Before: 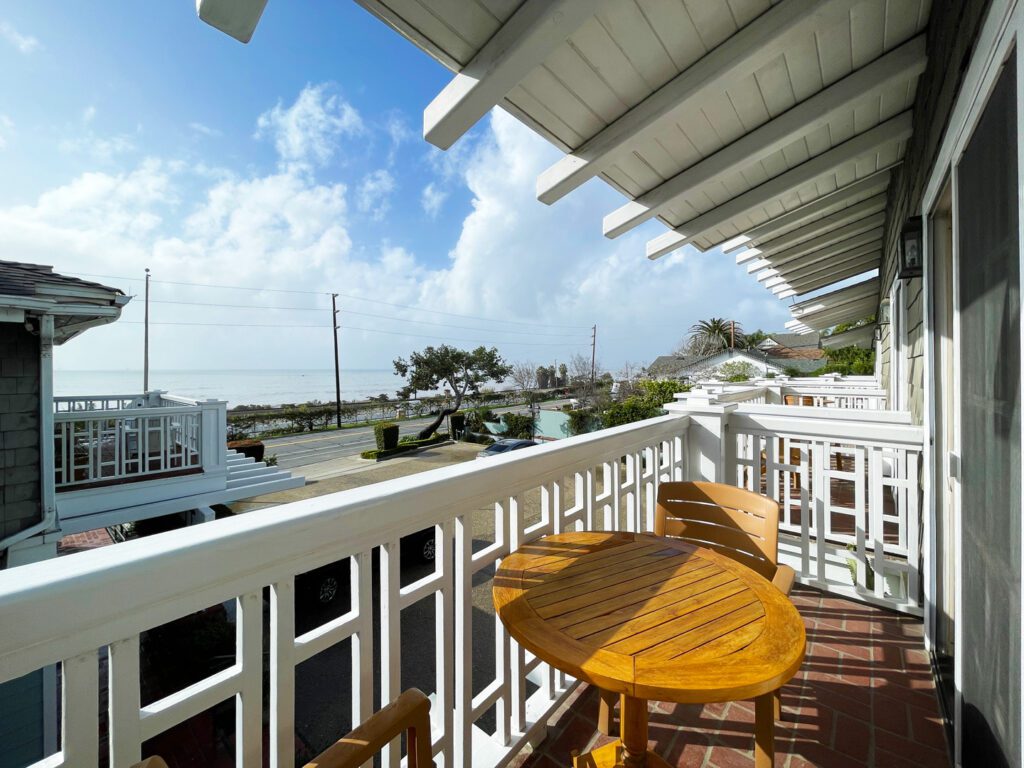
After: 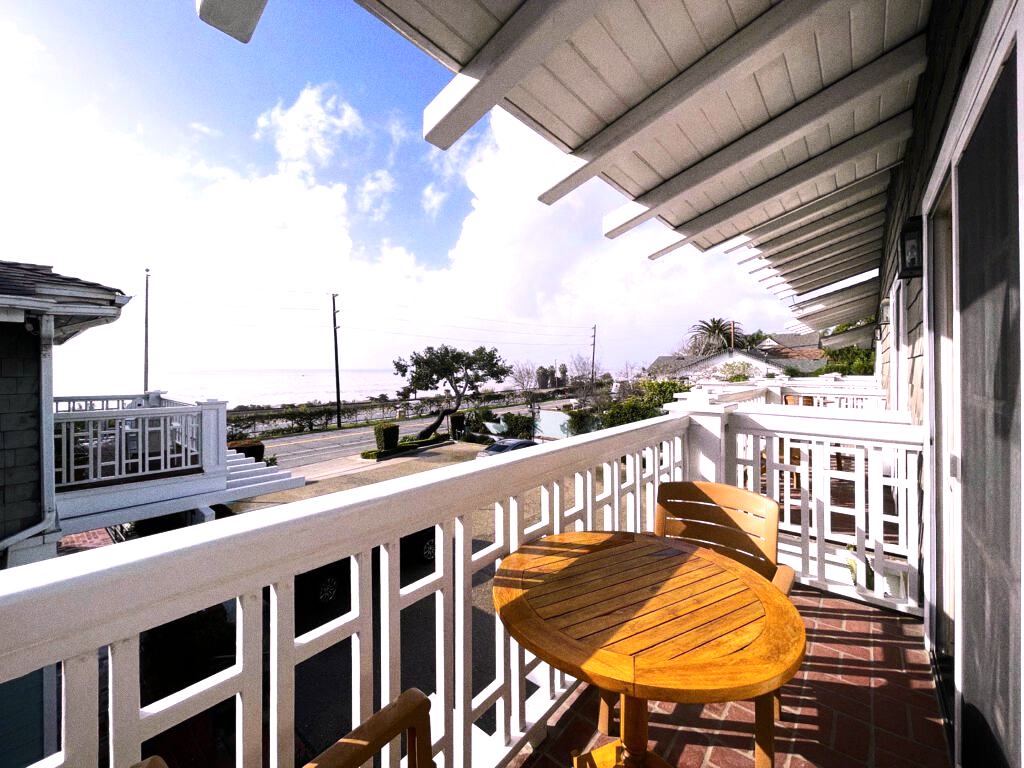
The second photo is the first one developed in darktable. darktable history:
tone equalizer: -8 EV -0.75 EV, -7 EV -0.7 EV, -6 EV -0.6 EV, -5 EV -0.4 EV, -3 EV 0.4 EV, -2 EV 0.6 EV, -1 EV 0.7 EV, +0 EV 0.75 EV, edges refinement/feathering 500, mask exposure compensation -1.57 EV, preserve details no
color calibration: illuminant as shot in camera, x 0.358, y 0.373, temperature 4628.91 K
grain: coarseness 0.09 ISO
color correction: highlights a* 14.52, highlights b* 4.84
